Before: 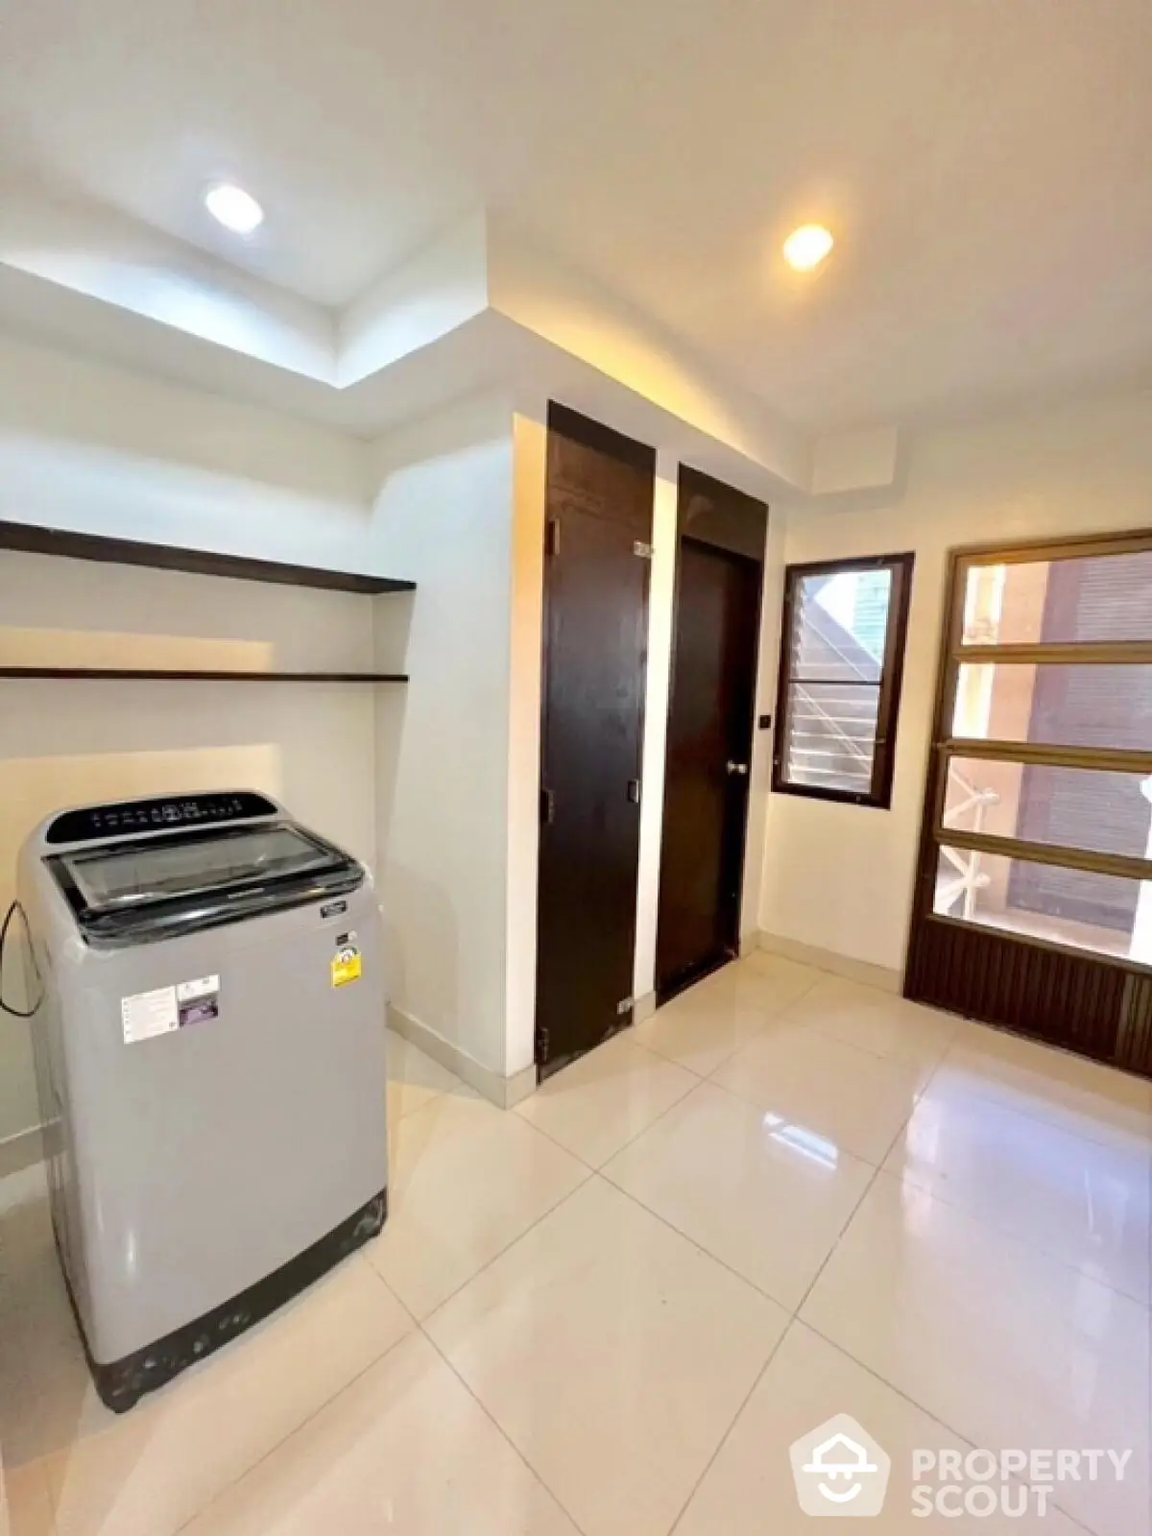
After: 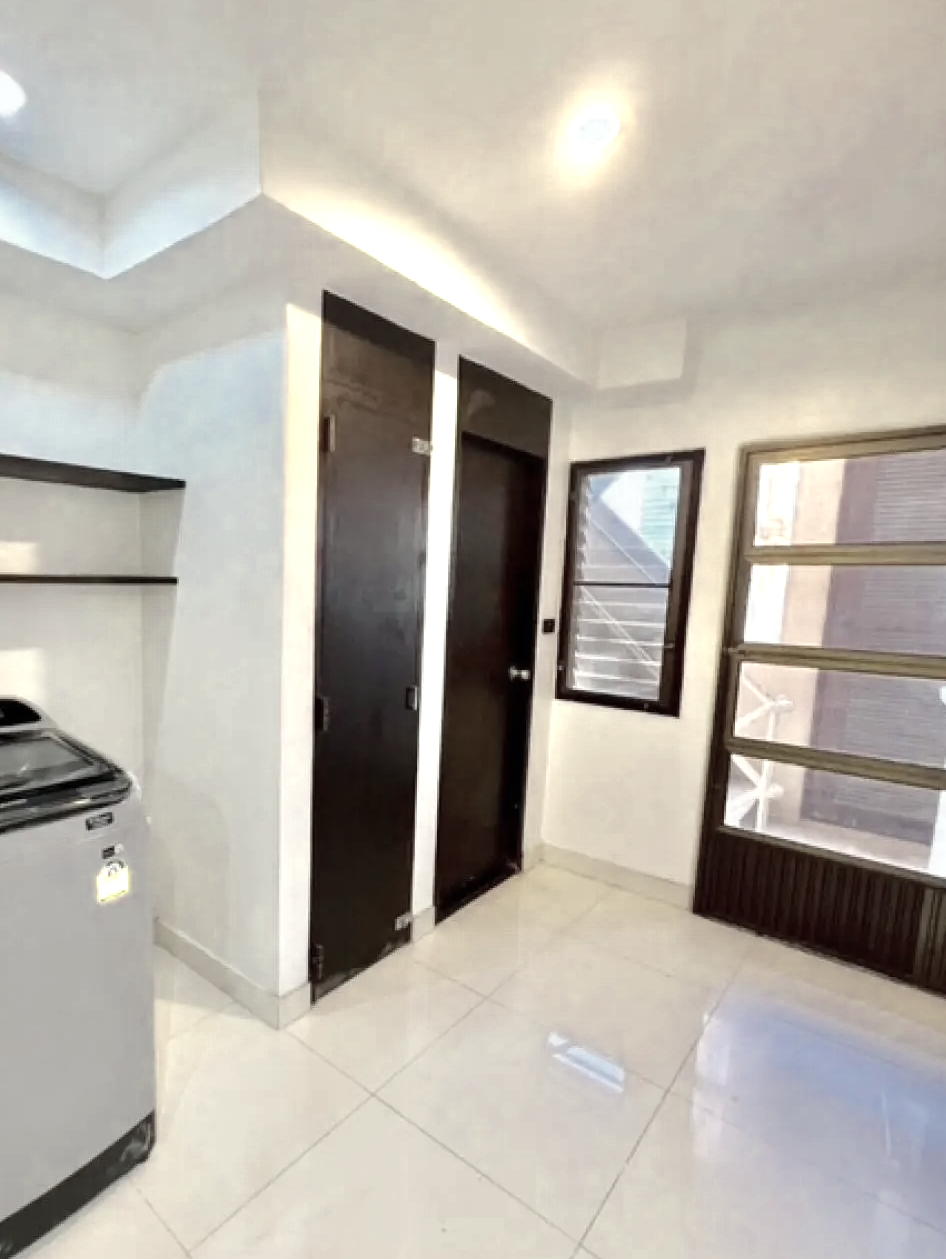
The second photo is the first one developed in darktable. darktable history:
white balance: red 0.978, blue 0.999
crop and rotate: left 20.74%, top 7.912%, right 0.375%, bottom 13.378%
color zones: curves: ch0 [(0.25, 0.667) (0.758, 0.368)]; ch1 [(0.215, 0.245) (0.761, 0.373)]; ch2 [(0.247, 0.554) (0.761, 0.436)]
